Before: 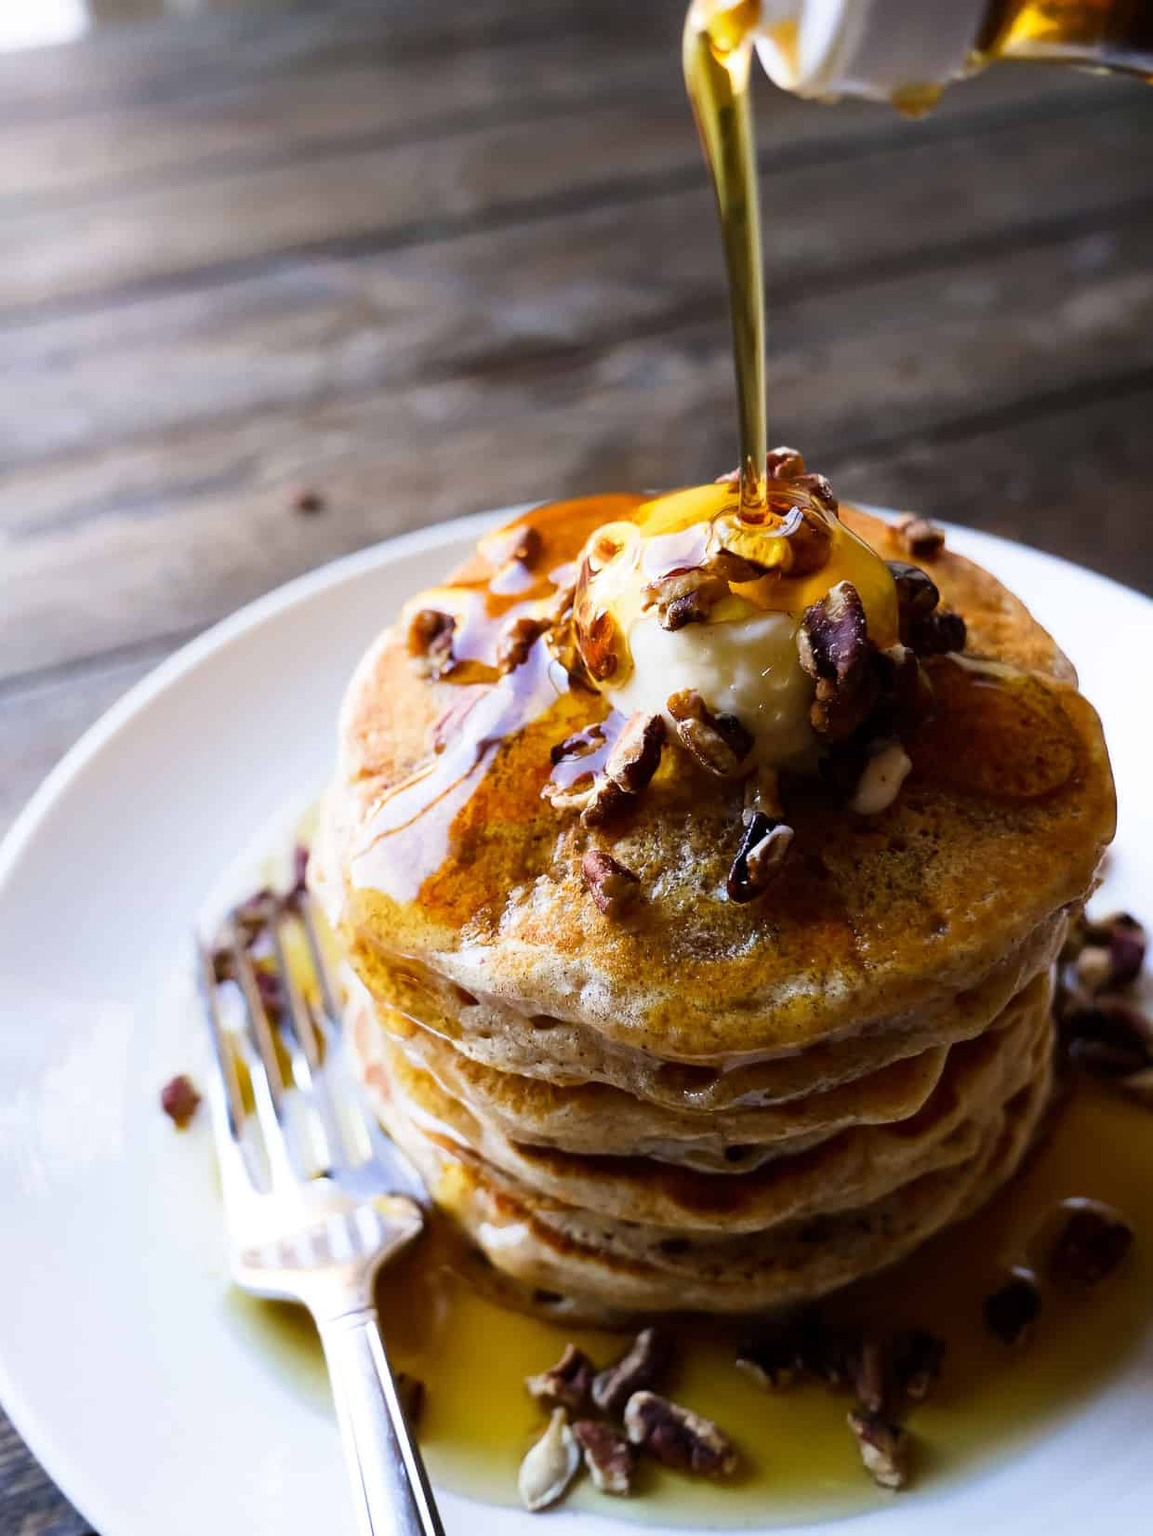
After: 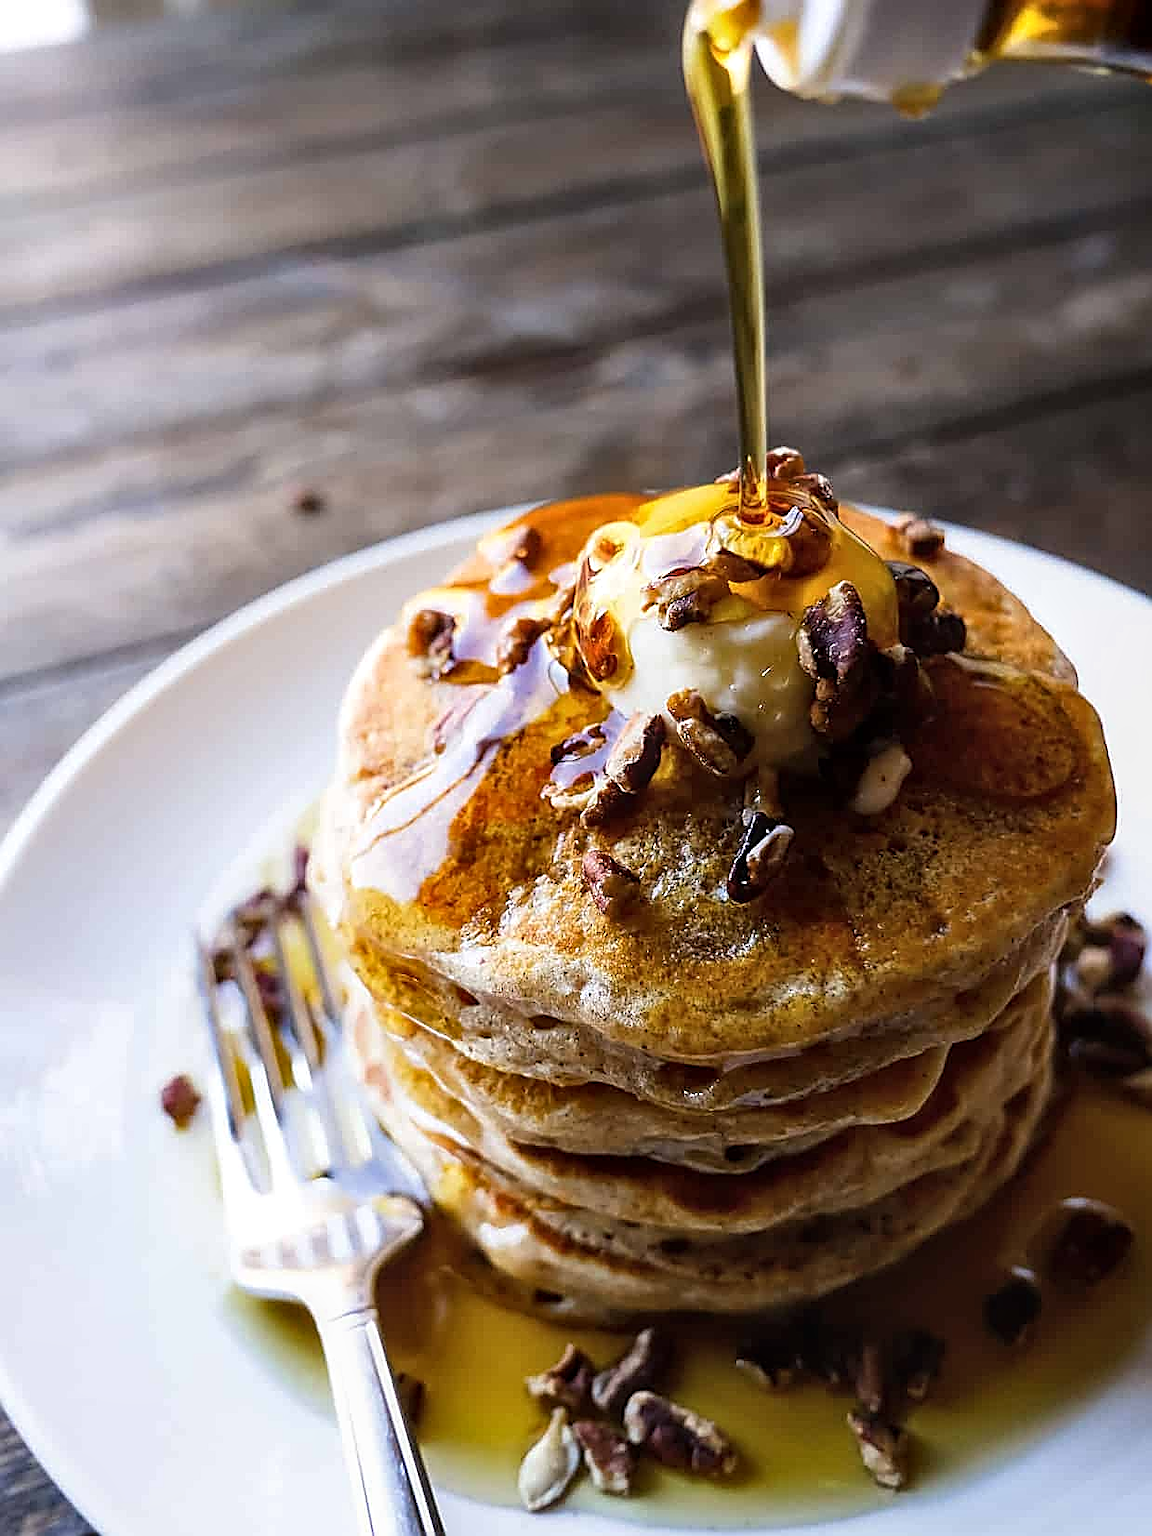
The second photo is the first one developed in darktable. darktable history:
sharpen: amount 0.987
local contrast: on, module defaults
